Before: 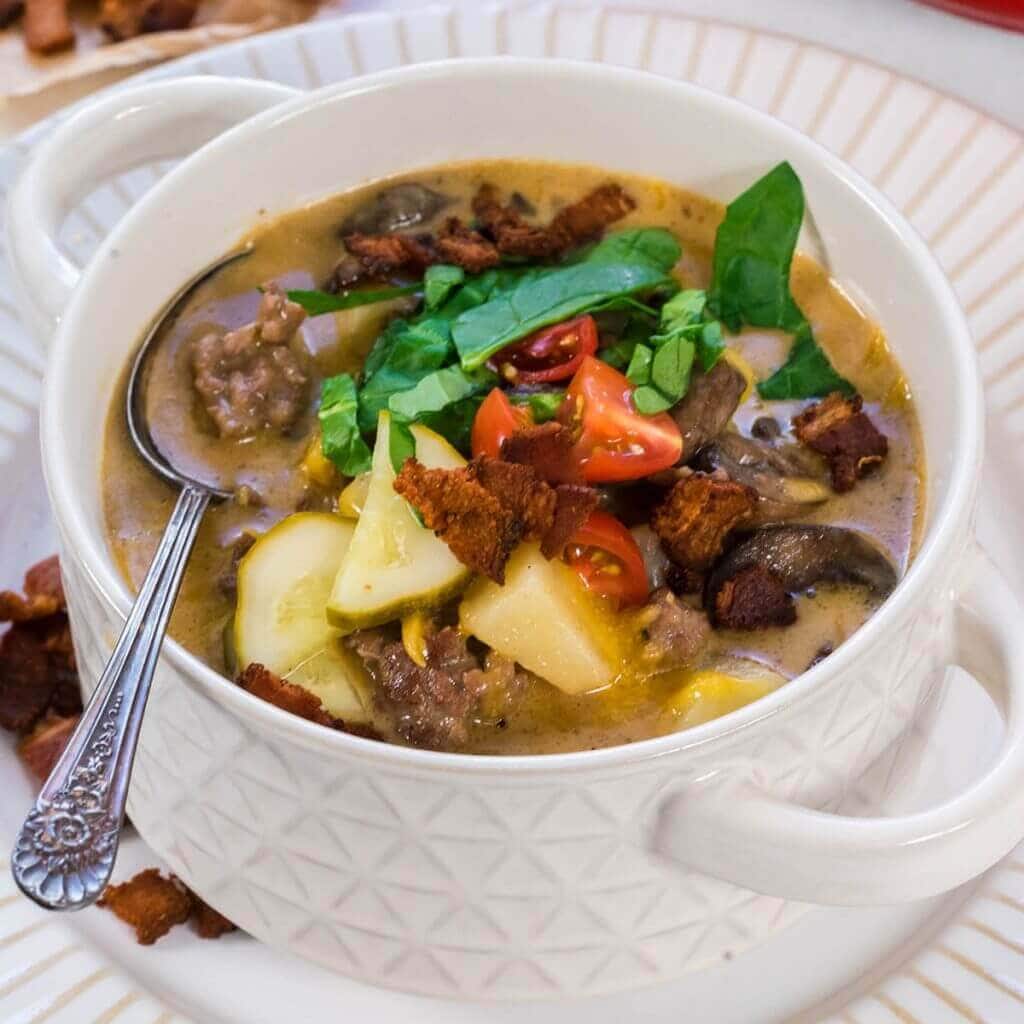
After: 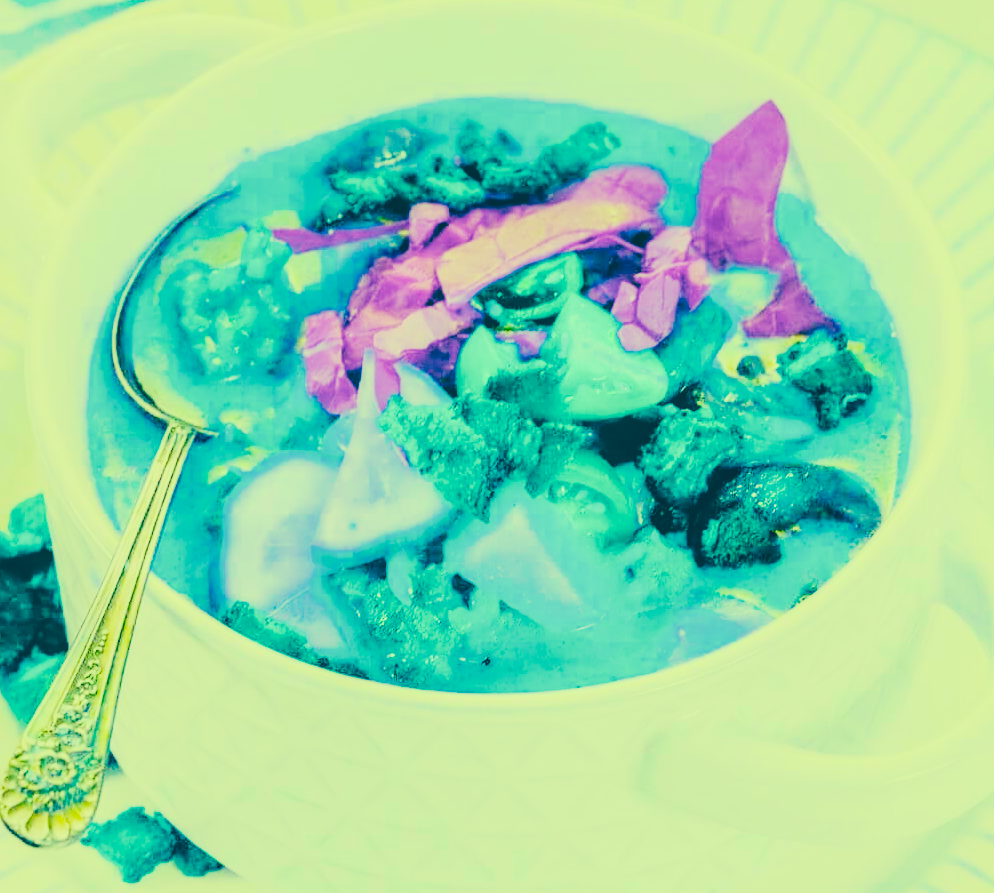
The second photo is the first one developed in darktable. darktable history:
contrast brightness saturation: contrast -0.15, brightness 0.05, saturation -0.12
color correction: highlights a* -15.58, highlights b* 40, shadows a* -40, shadows b* -26.18
filmic rgb: black relative exposure -6.15 EV, white relative exposure 6.96 EV, hardness 2.23, color science v6 (2022)
tone curve: curves: ch0 [(0, 0) (0.003, 0.145) (0.011, 0.15) (0.025, 0.15) (0.044, 0.156) (0.069, 0.161) (0.1, 0.169) (0.136, 0.175) (0.177, 0.184) (0.224, 0.196) (0.277, 0.234) (0.335, 0.291) (0.399, 0.391) (0.468, 0.505) (0.543, 0.633) (0.623, 0.742) (0.709, 0.826) (0.801, 0.882) (0.898, 0.93) (1, 1)], preserve colors none
exposure: black level correction 0, exposure 1.675 EV, compensate exposure bias true, compensate highlight preservation false
local contrast: on, module defaults
color balance rgb: hue shift 180°, global vibrance 50%, contrast 0.32%
crop: left 1.507%, top 6.147%, right 1.379%, bottom 6.637%
